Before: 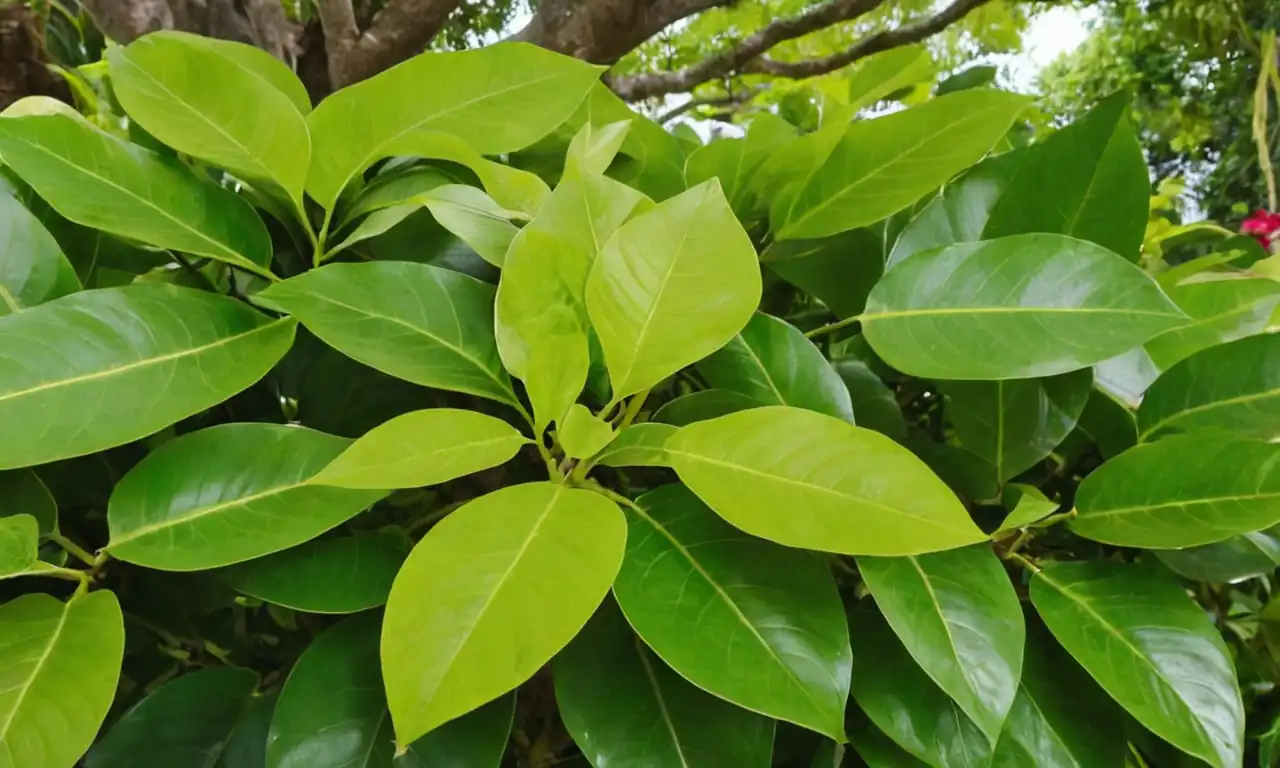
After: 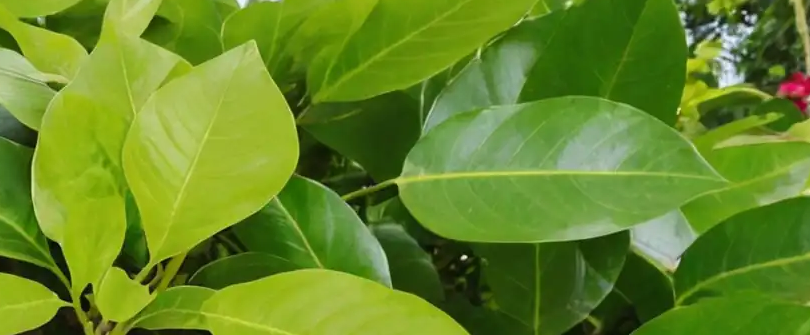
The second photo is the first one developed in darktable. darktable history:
crop: left 36.187%, top 17.889%, right 0.473%, bottom 38.373%
